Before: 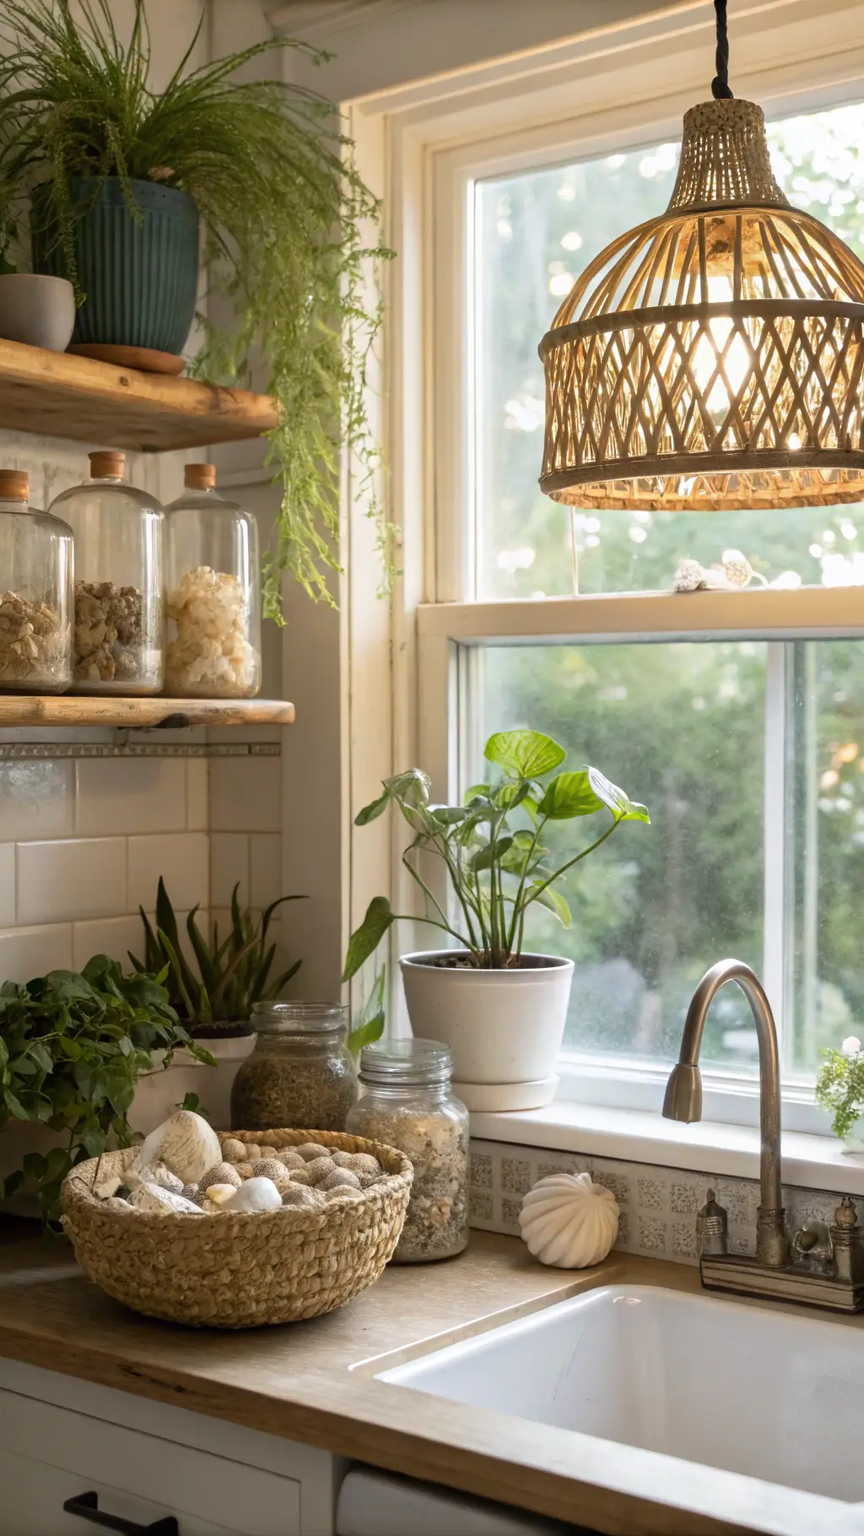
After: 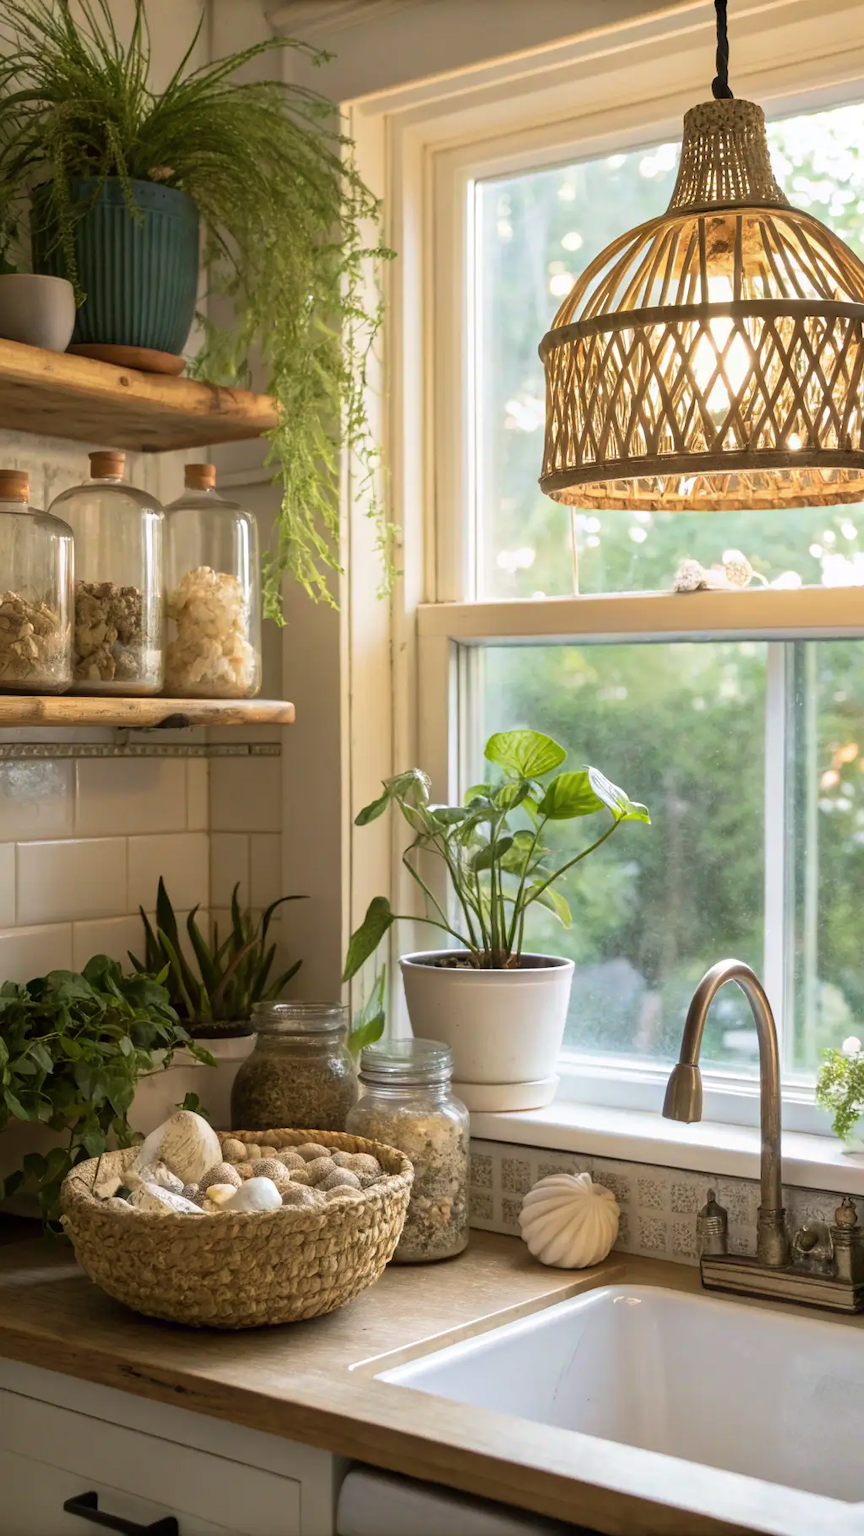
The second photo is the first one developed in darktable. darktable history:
velvia: strength 26.68%
